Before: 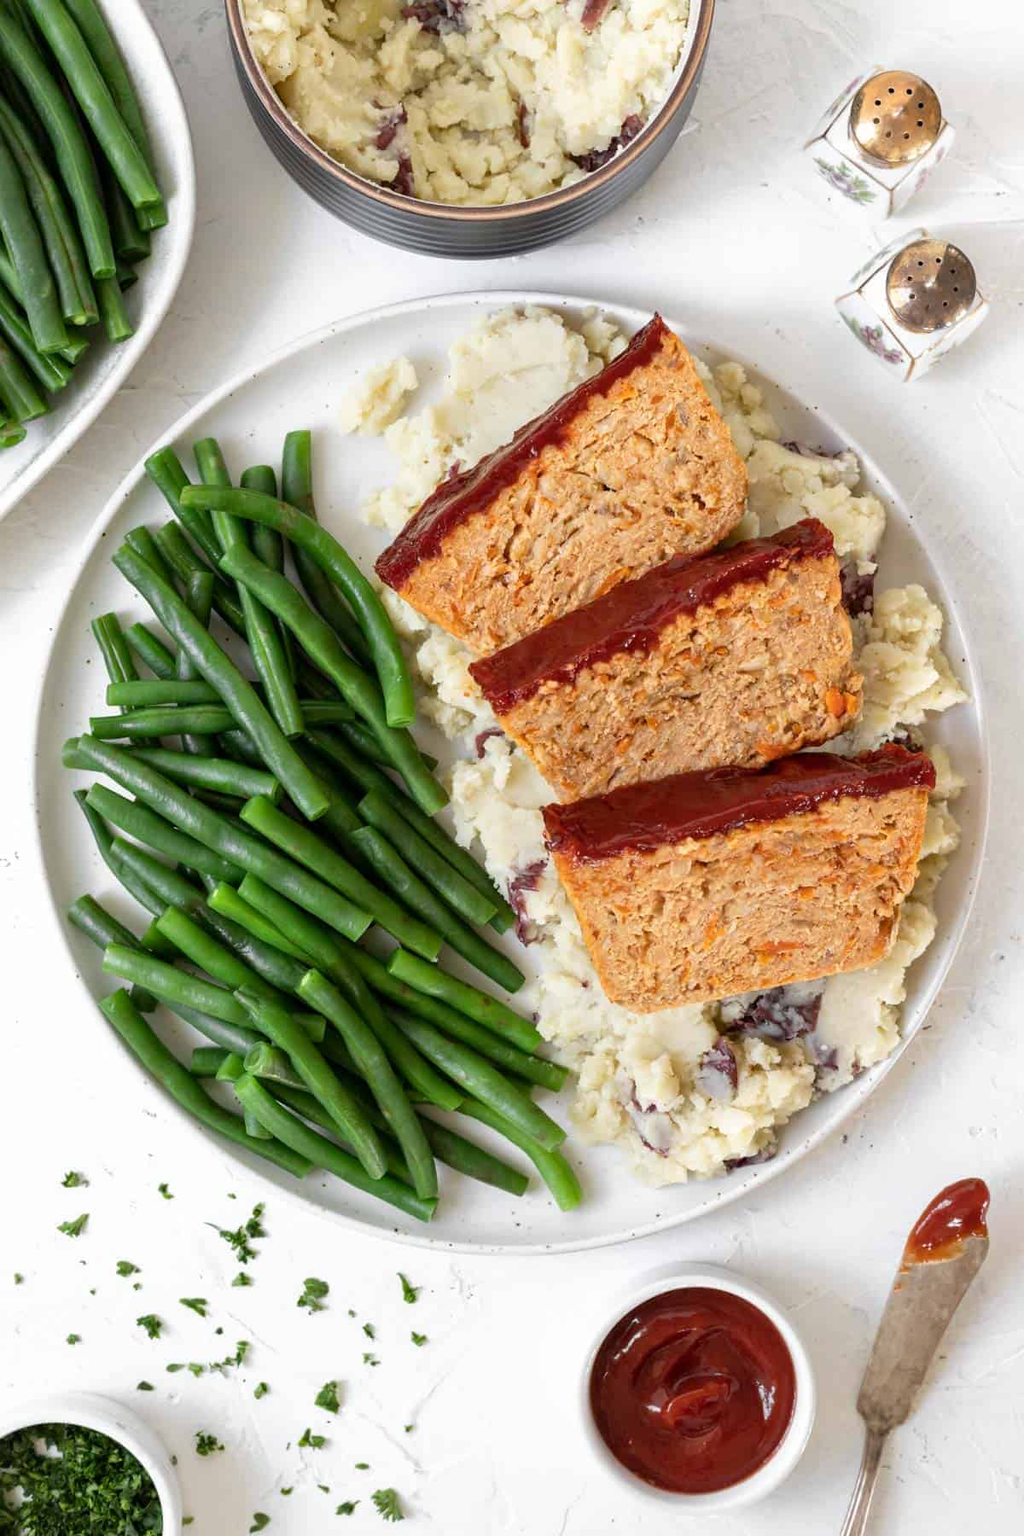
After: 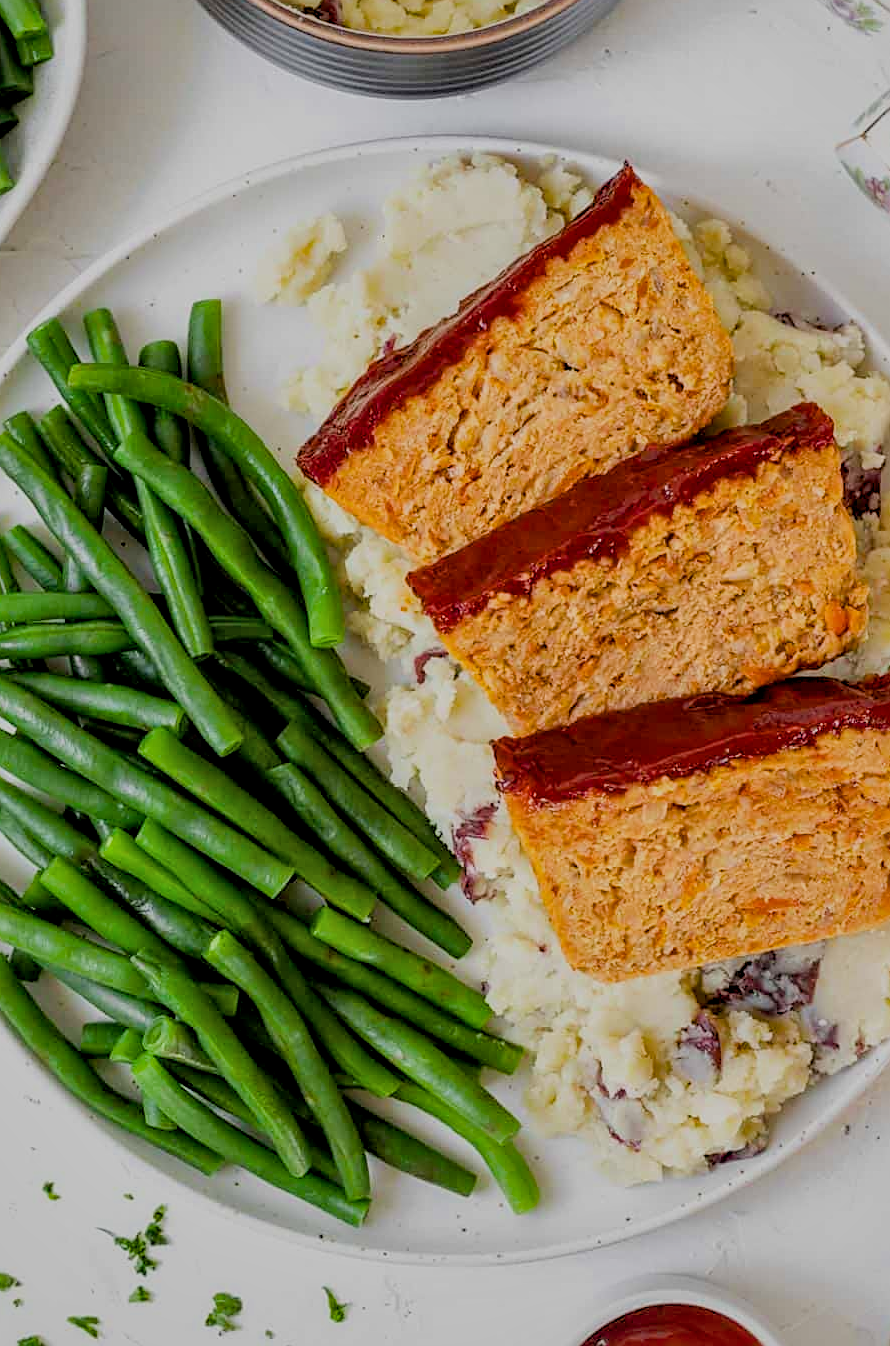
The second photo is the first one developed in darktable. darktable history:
sharpen: on, module defaults
color balance rgb: linear chroma grading › global chroma 1.086%, linear chroma grading › mid-tones -1.43%, perceptual saturation grading › global saturation 31.169%
crop and rotate: left 11.969%, top 11.402%, right 13.834%, bottom 13.765%
filmic rgb: black relative exposure -7.15 EV, white relative exposure 5.34 EV, hardness 3.03, iterations of high-quality reconstruction 0
shadows and highlights: on, module defaults
local contrast: on, module defaults
